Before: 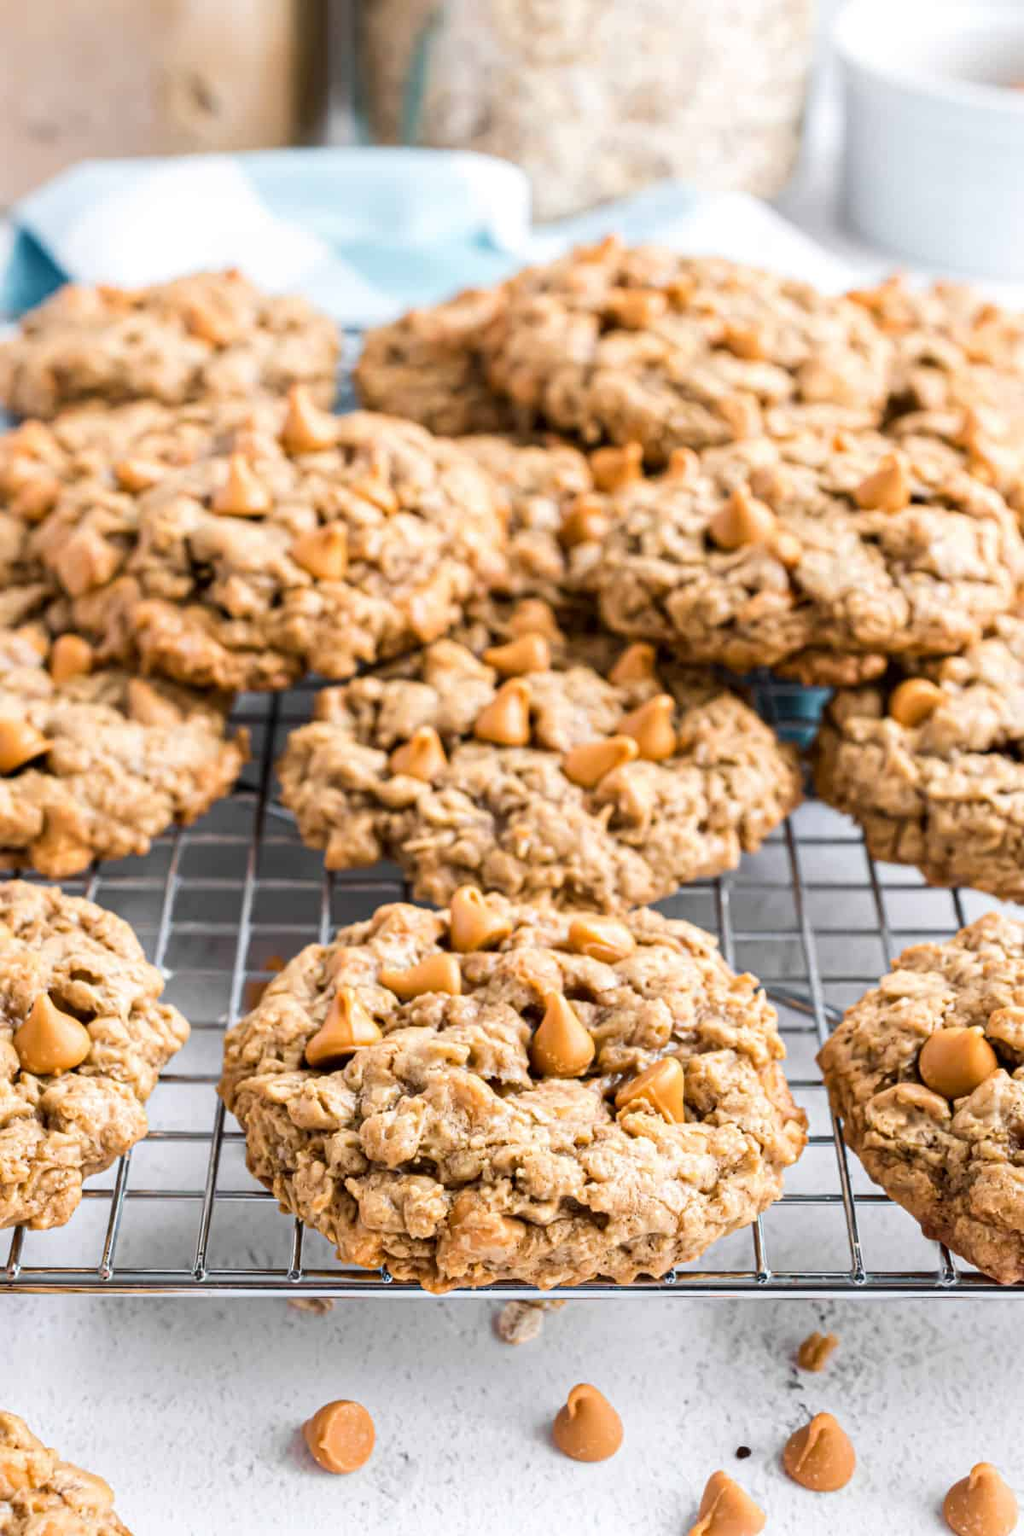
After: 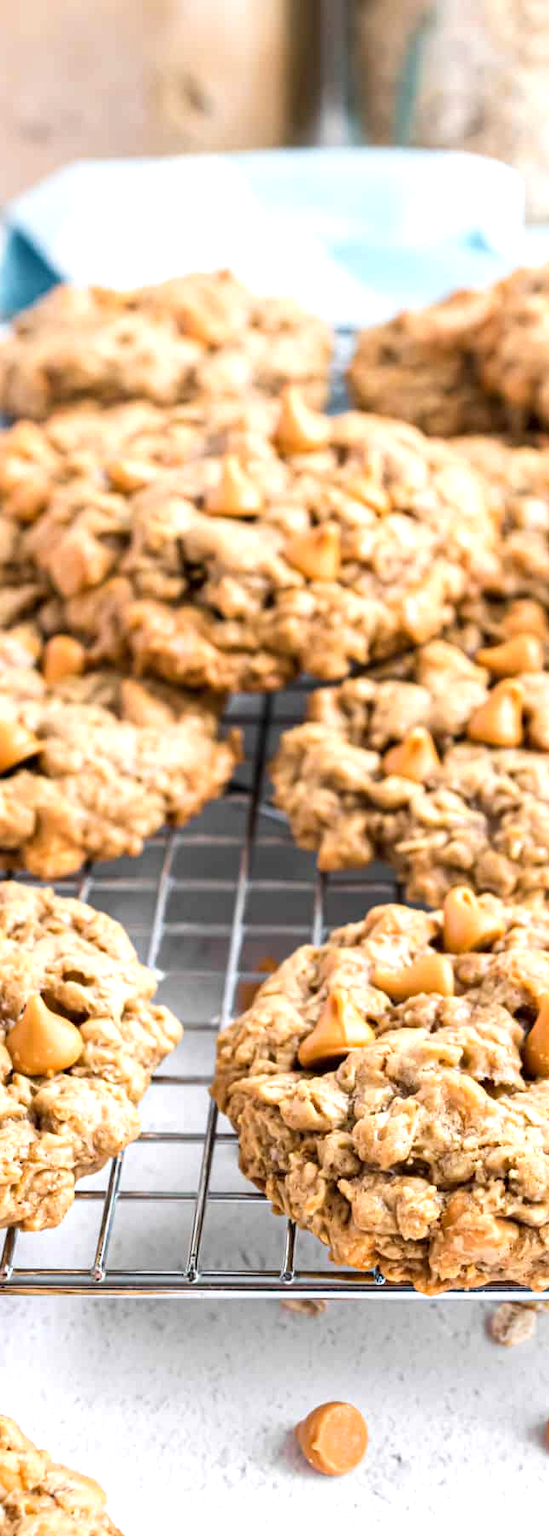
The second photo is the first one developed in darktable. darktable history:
exposure: exposure 0.379 EV, compensate exposure bias true, compensate highlight preservation false
crop: left 0.781%, right 45.562%, bottom 0.089%
